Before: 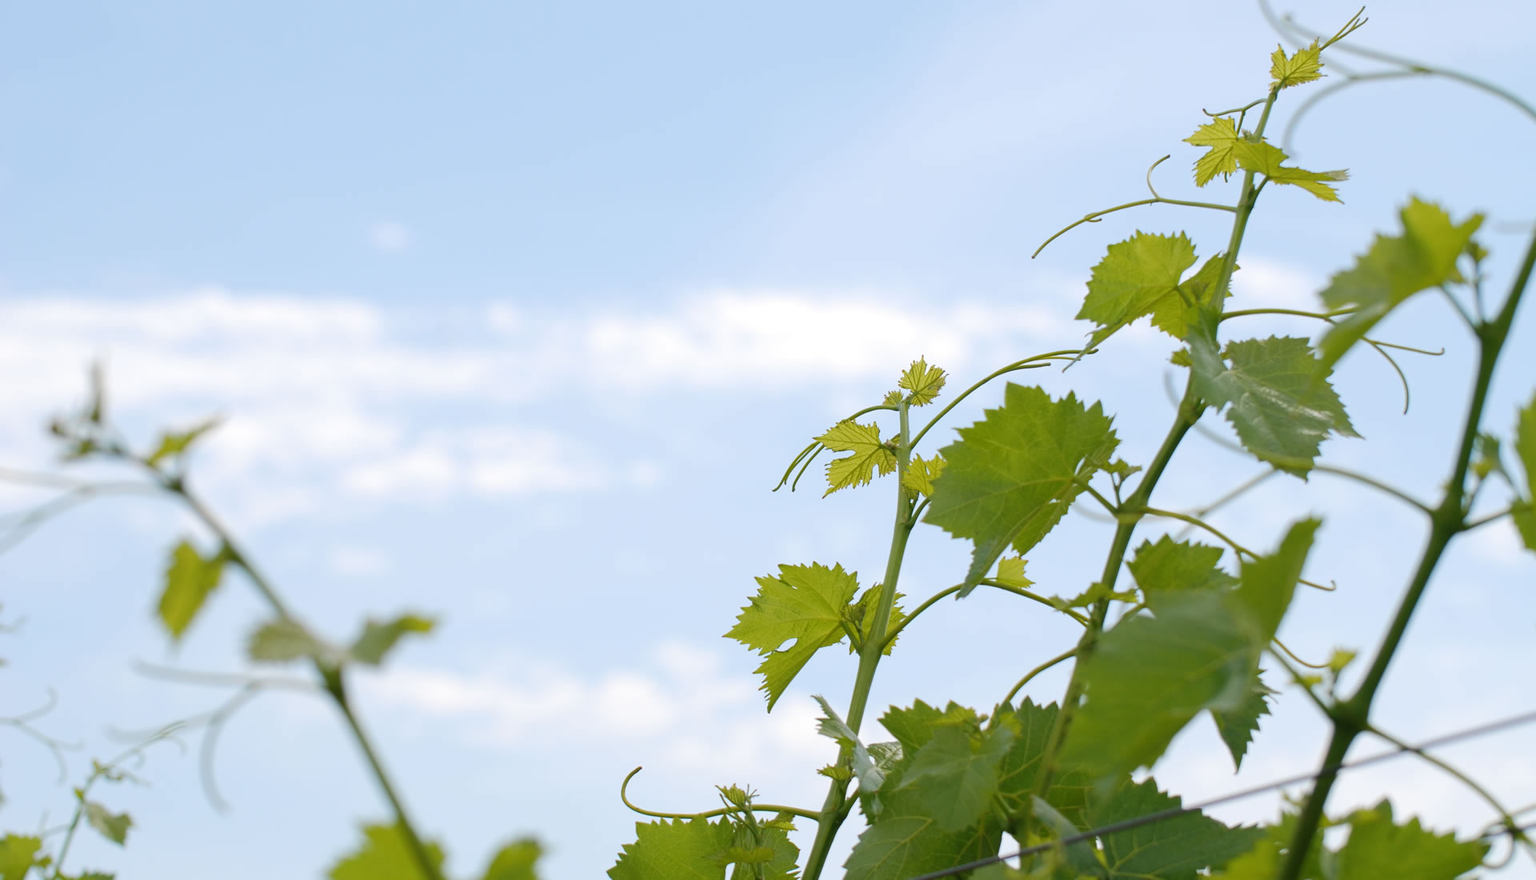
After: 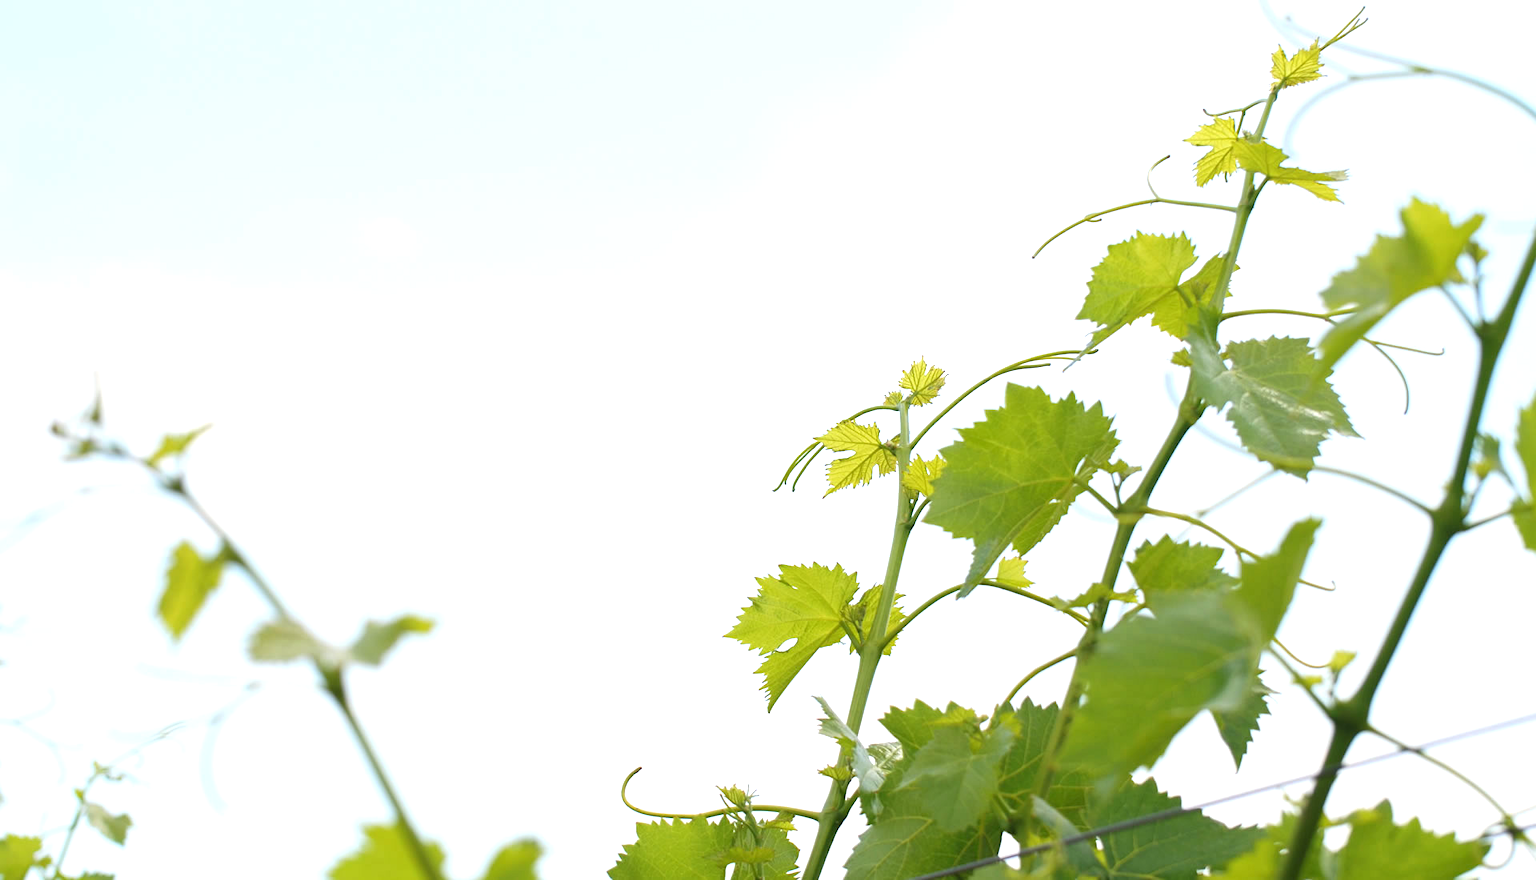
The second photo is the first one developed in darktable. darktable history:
tone equalizer: on, module defaults
exposure: black level correction 0, exposure 0.877 EV, compensate exposure bias true, compensate highlight preservation false
